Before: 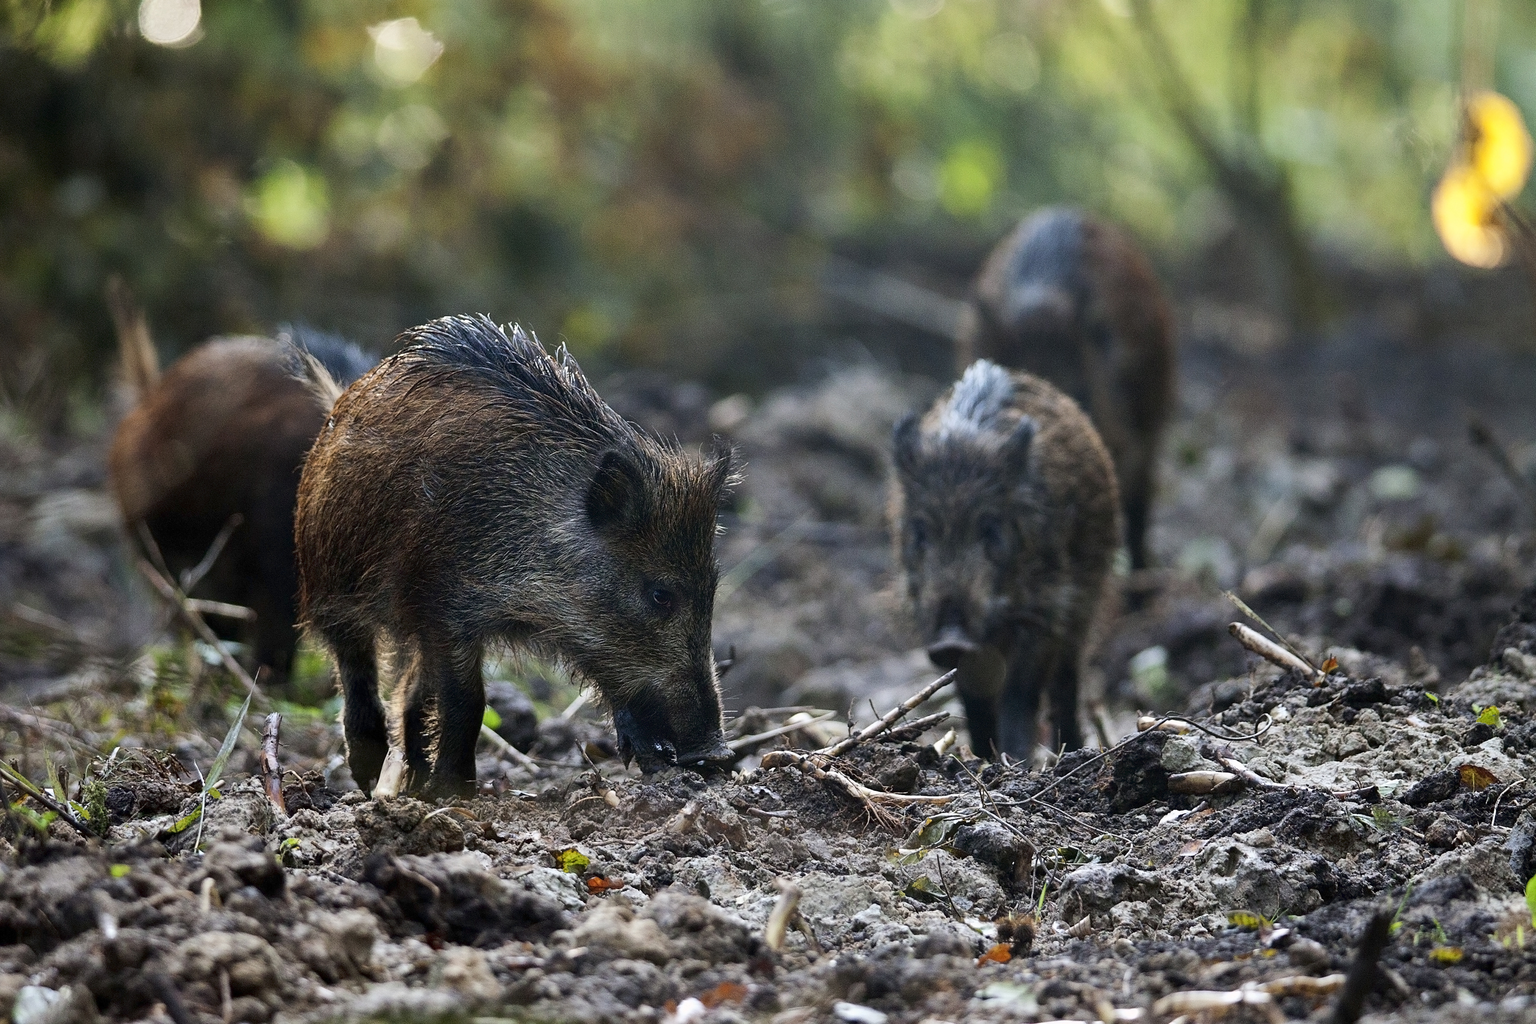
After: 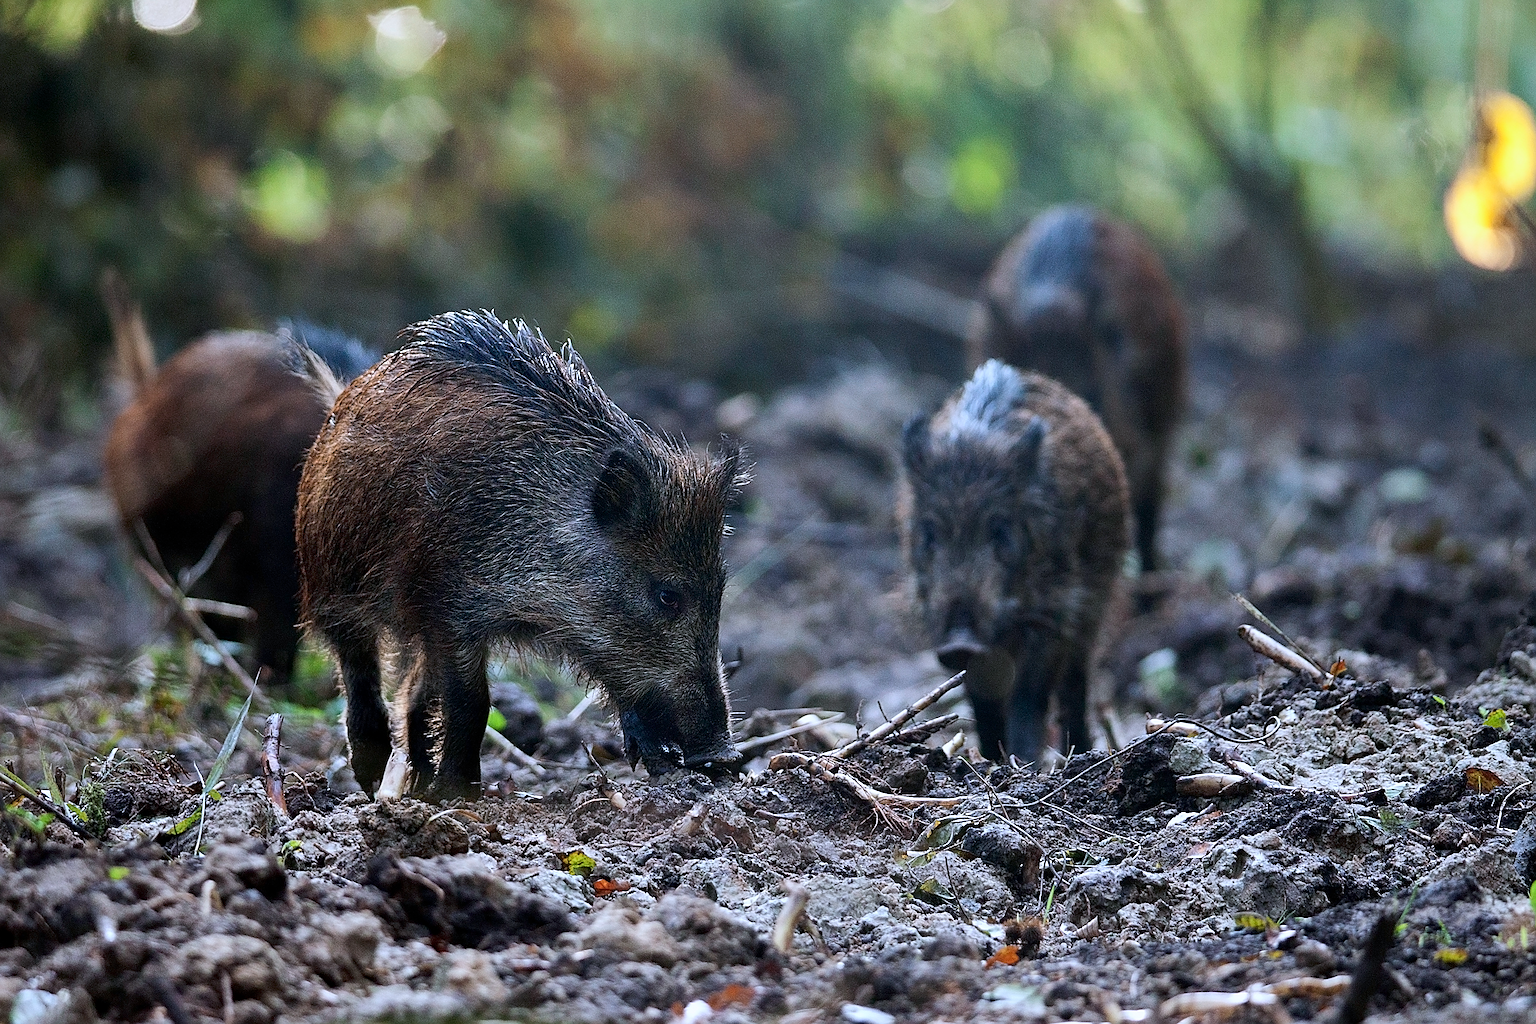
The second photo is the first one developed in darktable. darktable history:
color calibration: illuminant as shot in camera, x 0.37, y 0.382, temperature 4313.32 K
rotate and perspective: rotation 0.174°, lens shift (vertical) 0.013, lens shift (horizontal) 0.019, shear 0.001, automatic cropping original format, crop left 0.007, crop right 0.991, crop top 0.016, crop bottom 0.997
sharpen: amount 0.6
